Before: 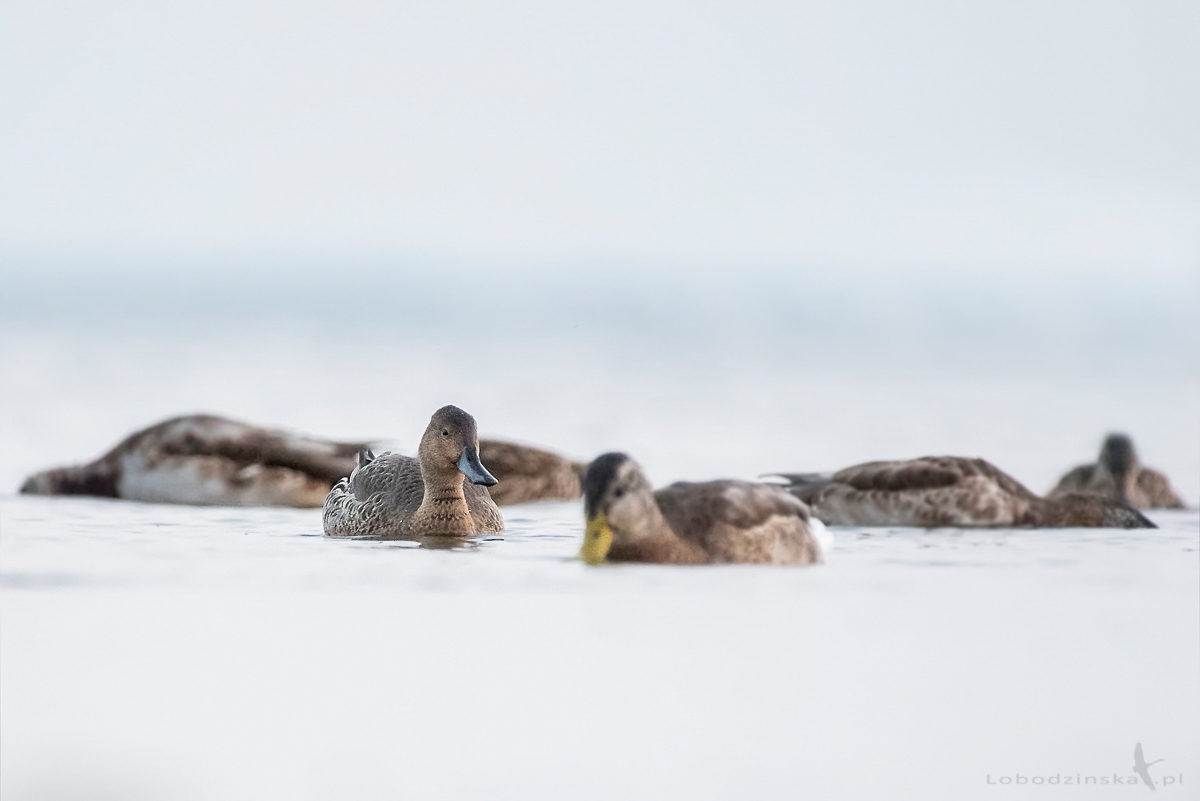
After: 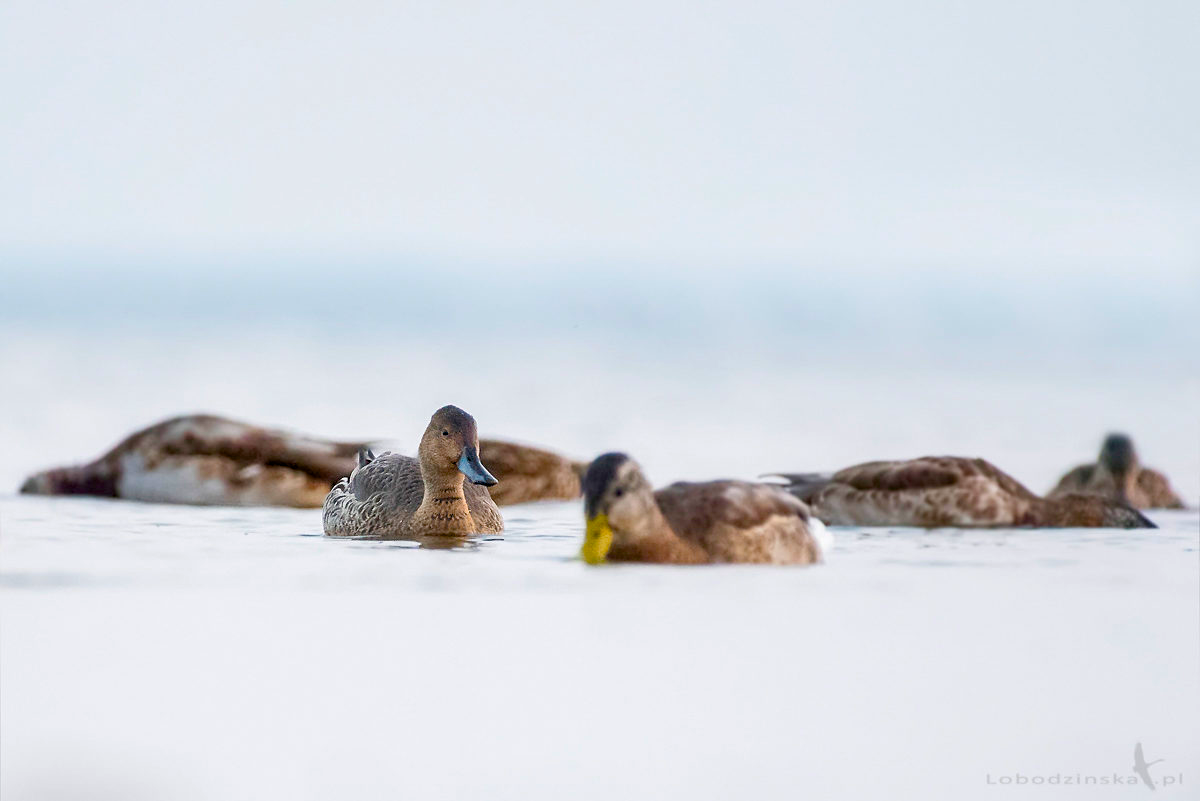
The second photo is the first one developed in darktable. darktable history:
haze removal: compatibility mode true, adaptive false
color balance rgb: perceptual saturation grading › global saturation 20%, perceptual saturation grading › highlights -25%, perceptual saturation grading › shadows 25%, global vibrance 50%
